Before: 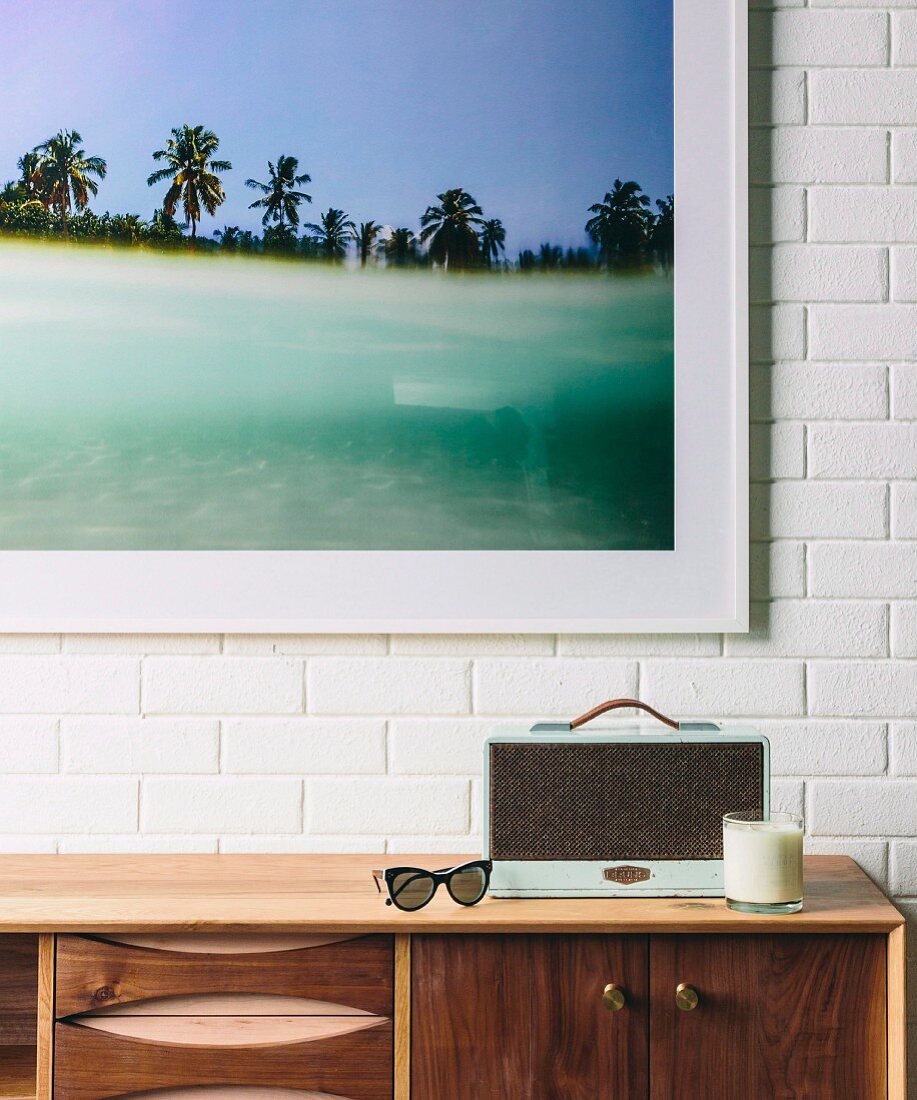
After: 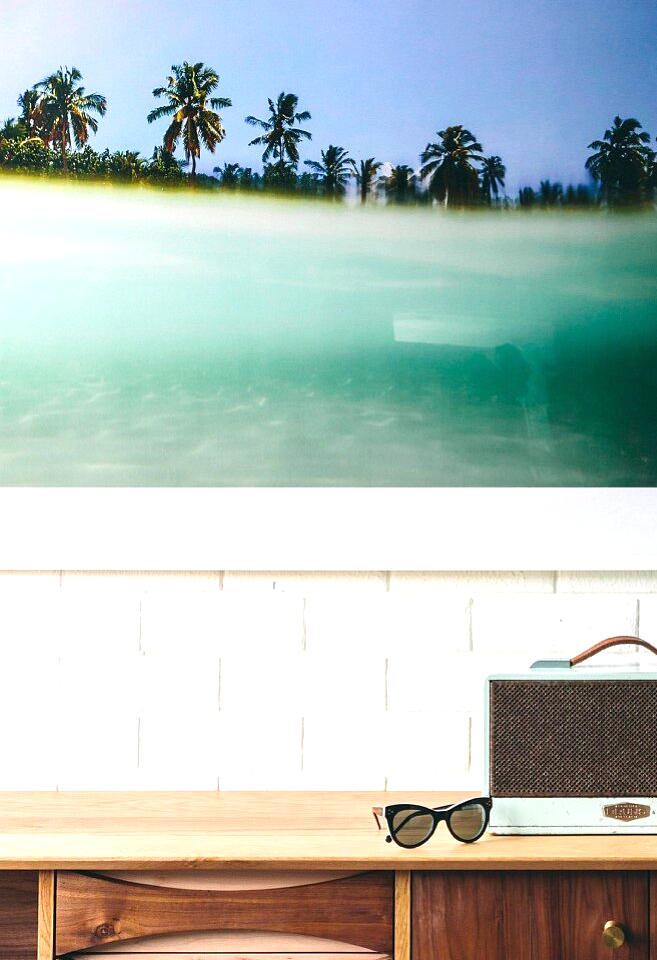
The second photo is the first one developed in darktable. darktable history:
exposure: exposure 0.574 EV, compensate highlight preservation false
crop: top 5.803%, right 27.864%, bottom 5.804%
